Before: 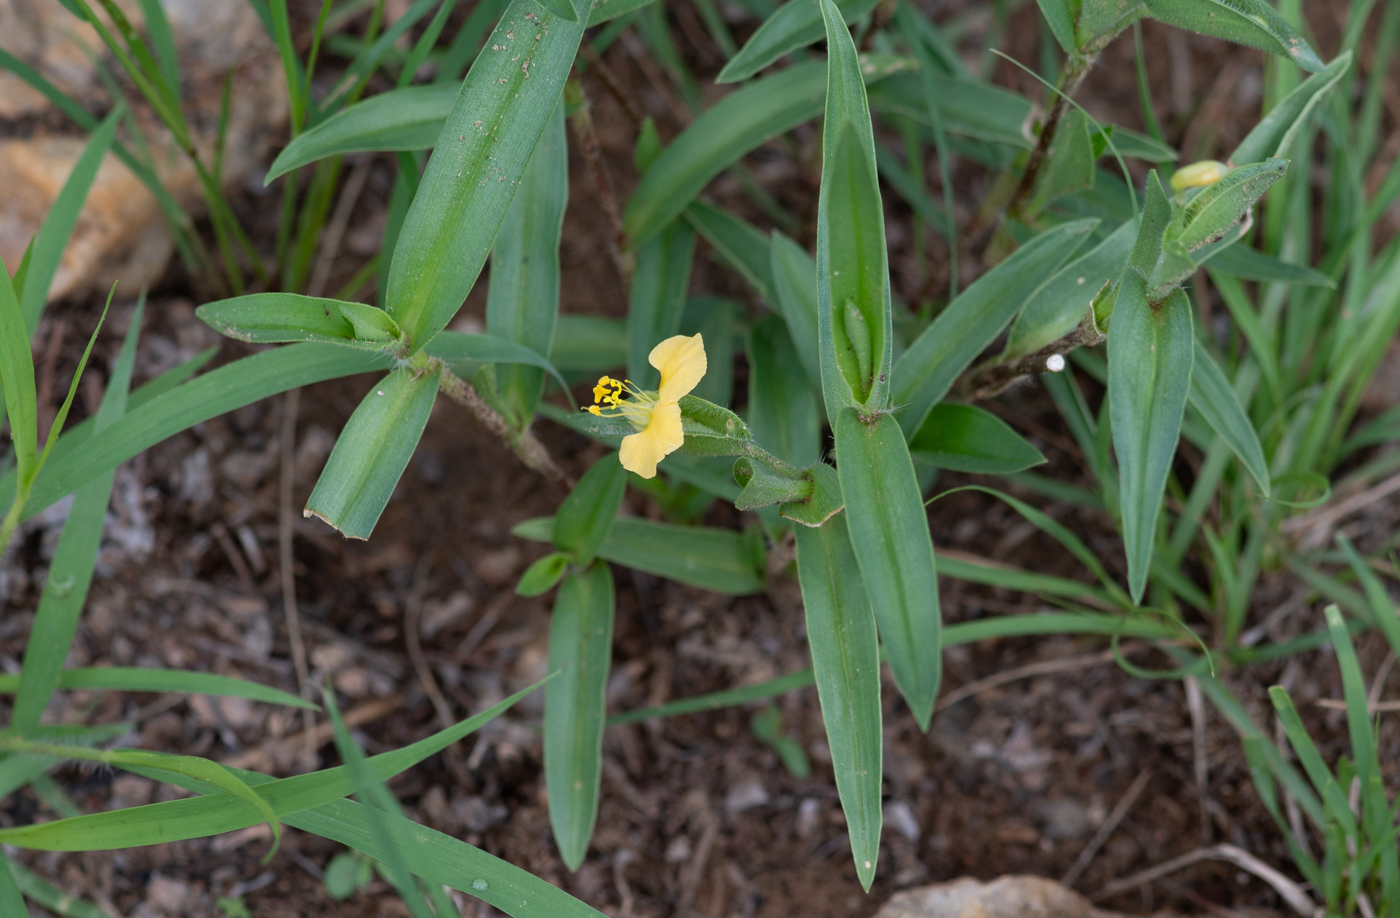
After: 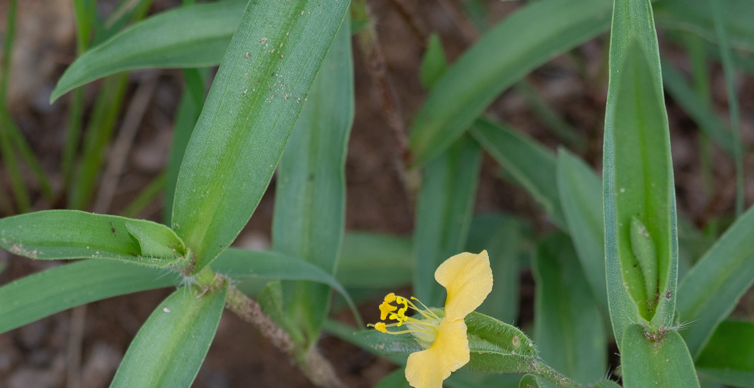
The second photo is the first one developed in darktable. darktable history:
shadows and highlights: on, module defaults
crop: left 15.306%, top 9.065%, right 30.789%, bottom 48.638%
